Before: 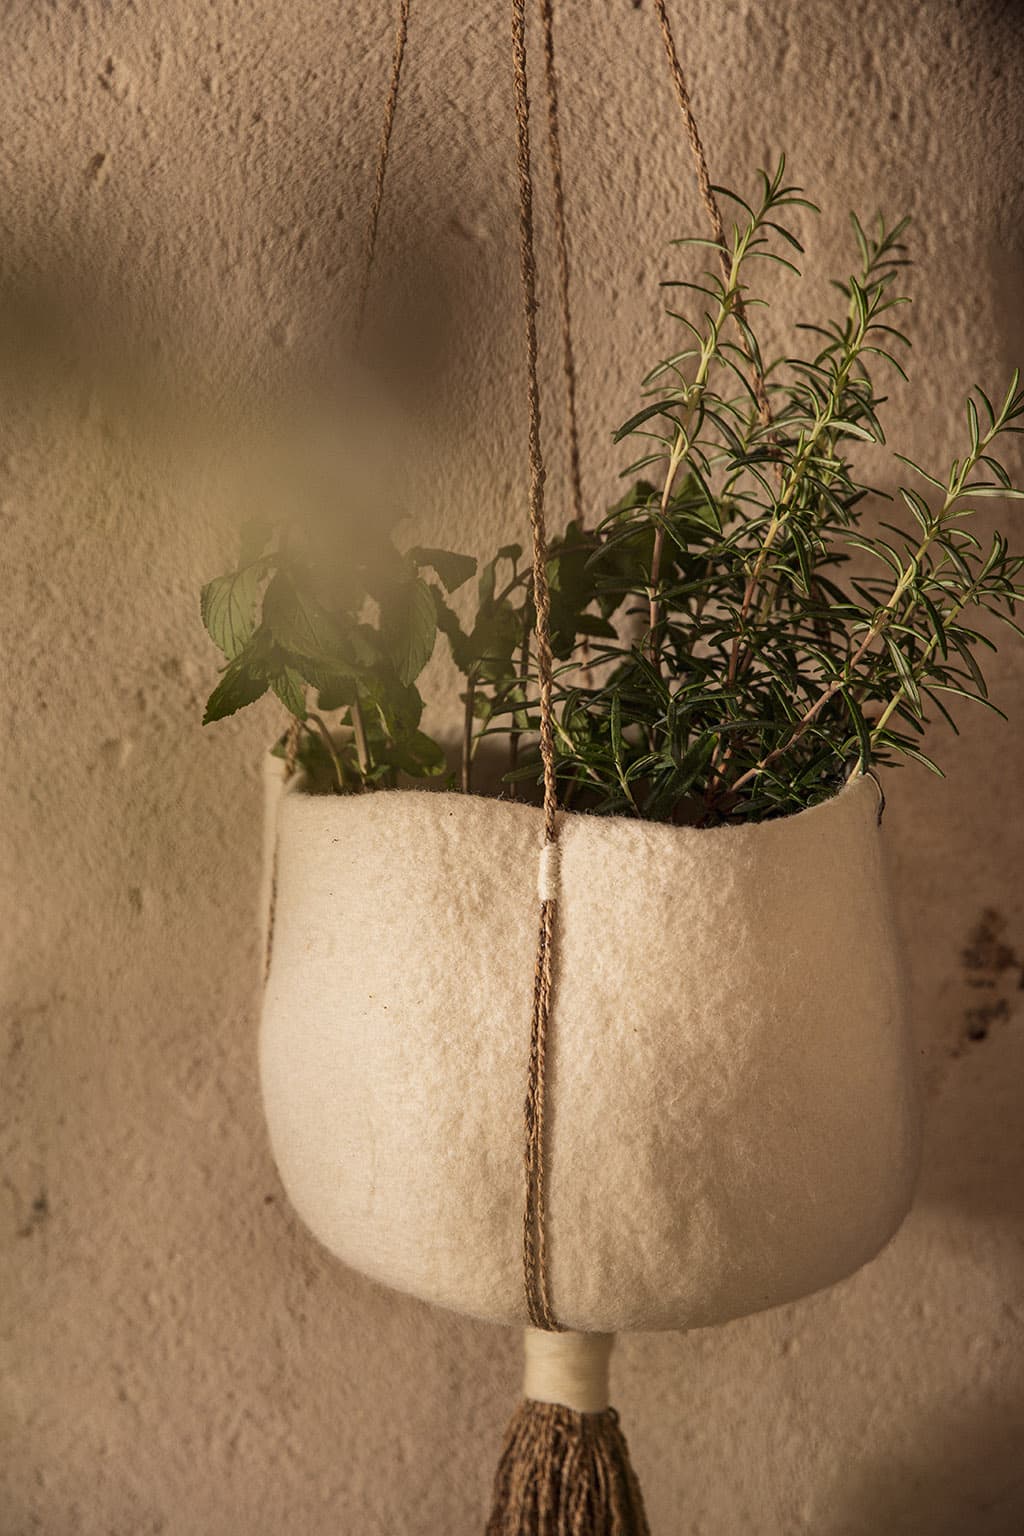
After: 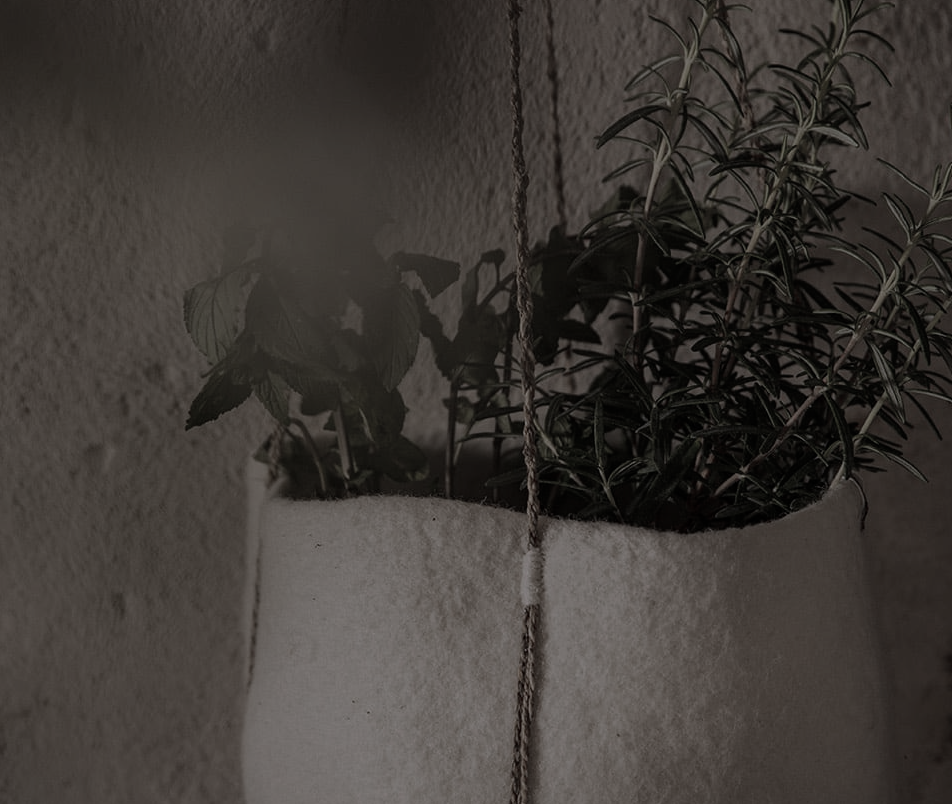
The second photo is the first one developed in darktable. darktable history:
white balance: red 1.004, blue 1.096
color zones: curves: ch1 [(0, 0.34) (0.143, 0.164) (0.286, 0.152) (0.429, 0.176) (0.571, 0.173) (0.714, 0.188) (0.857, 0.199) (1, 0.34)]
crop: left 1.744%, top 19.225%, right 5.069%, bottom 28.357%
exposure: exposure -2.002 EV, compensate highlight preservation false
